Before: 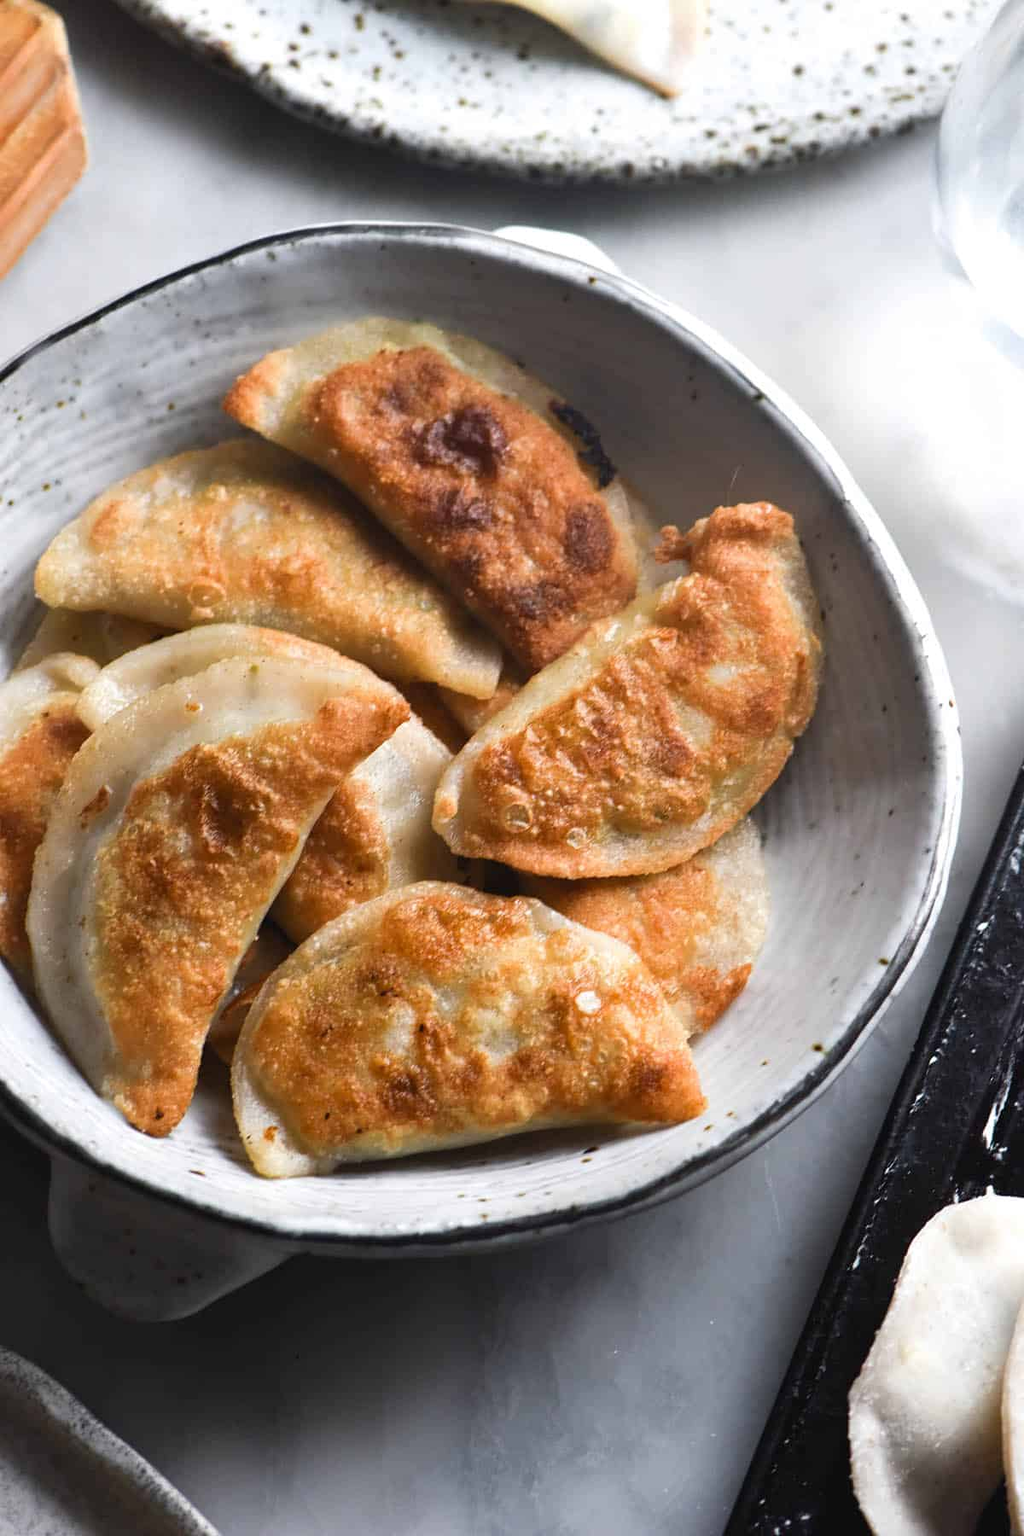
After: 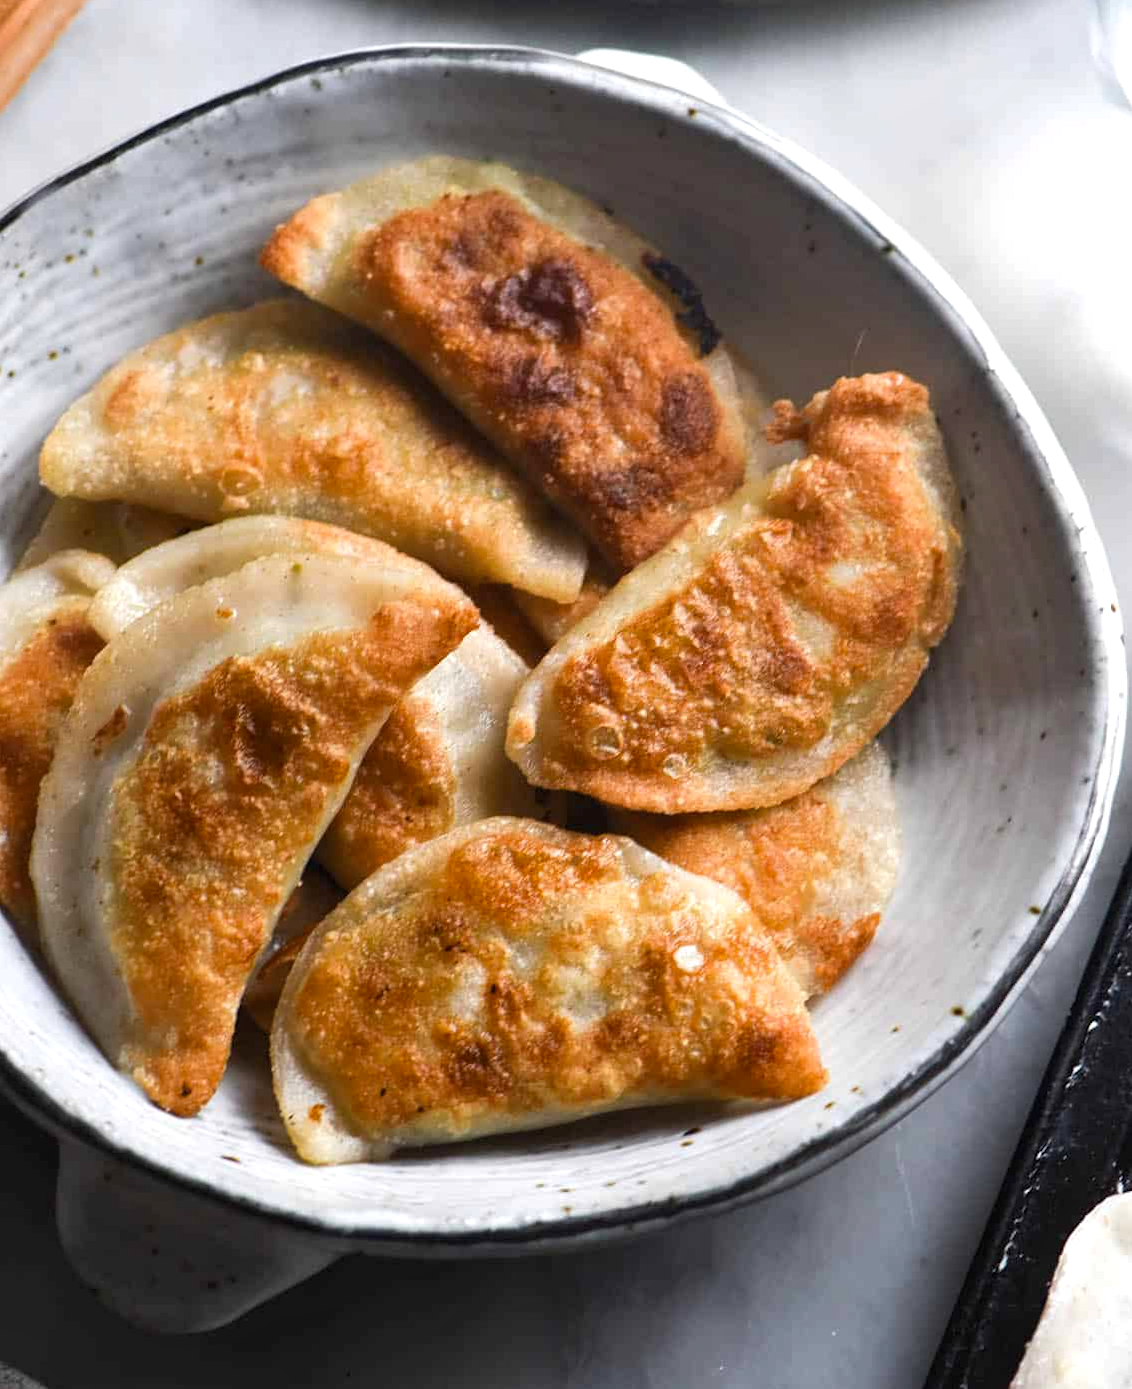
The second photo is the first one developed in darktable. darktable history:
crop and rotate: angle 0.073°, top 11.972%, right 5.427%, bottom 10.702%
local contrast: highlights 106%, shadows 99%, detail 119%, midtone range 0.2
color balance rgb: perceptual saturation grading › global saturation 2.861%, global vibrance 15.822%, saturation formula JzAzBz (2021)
